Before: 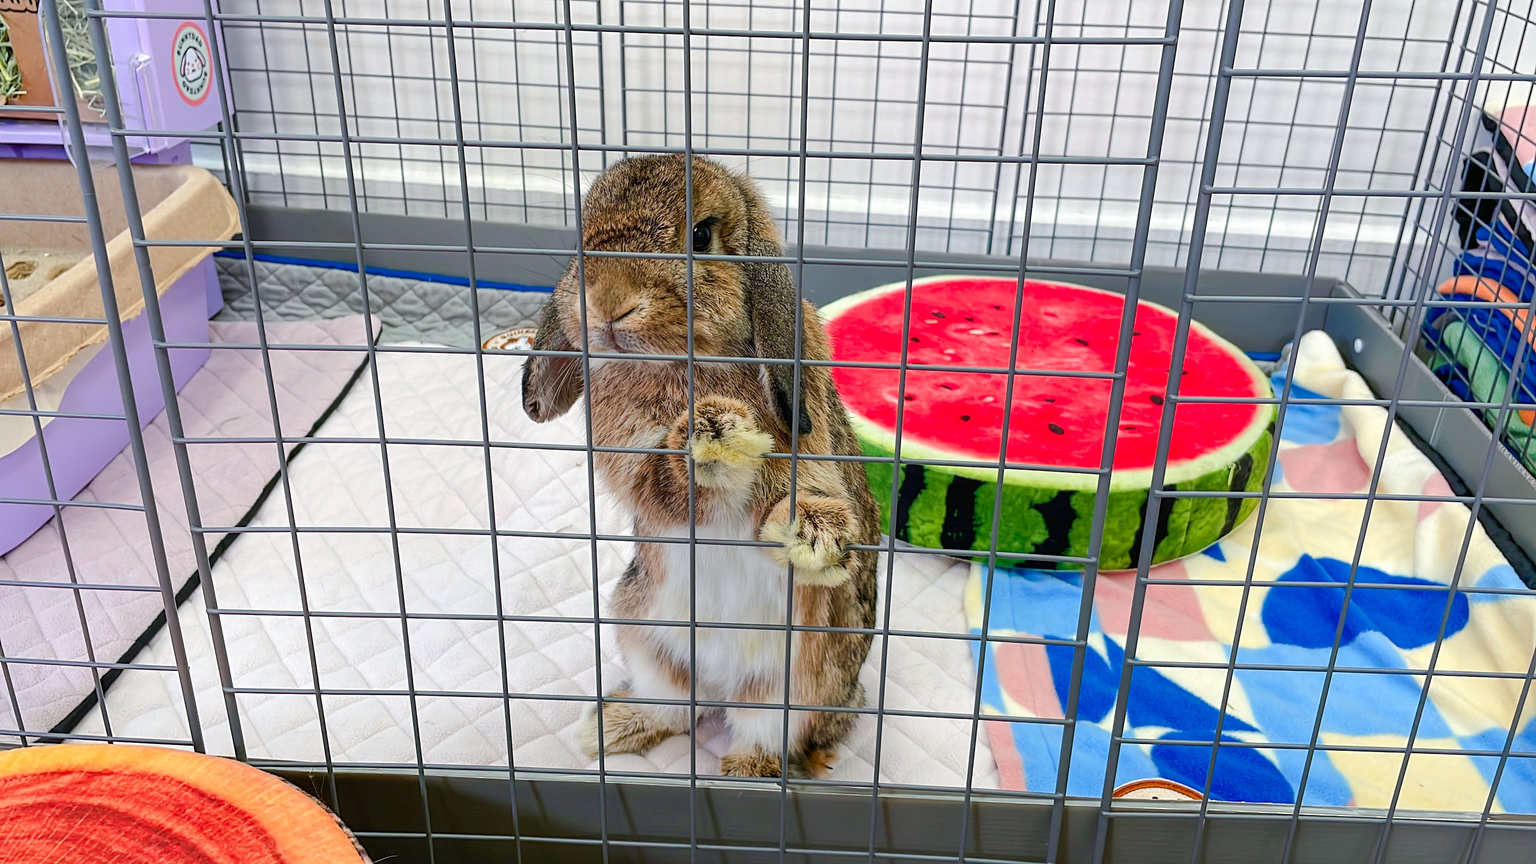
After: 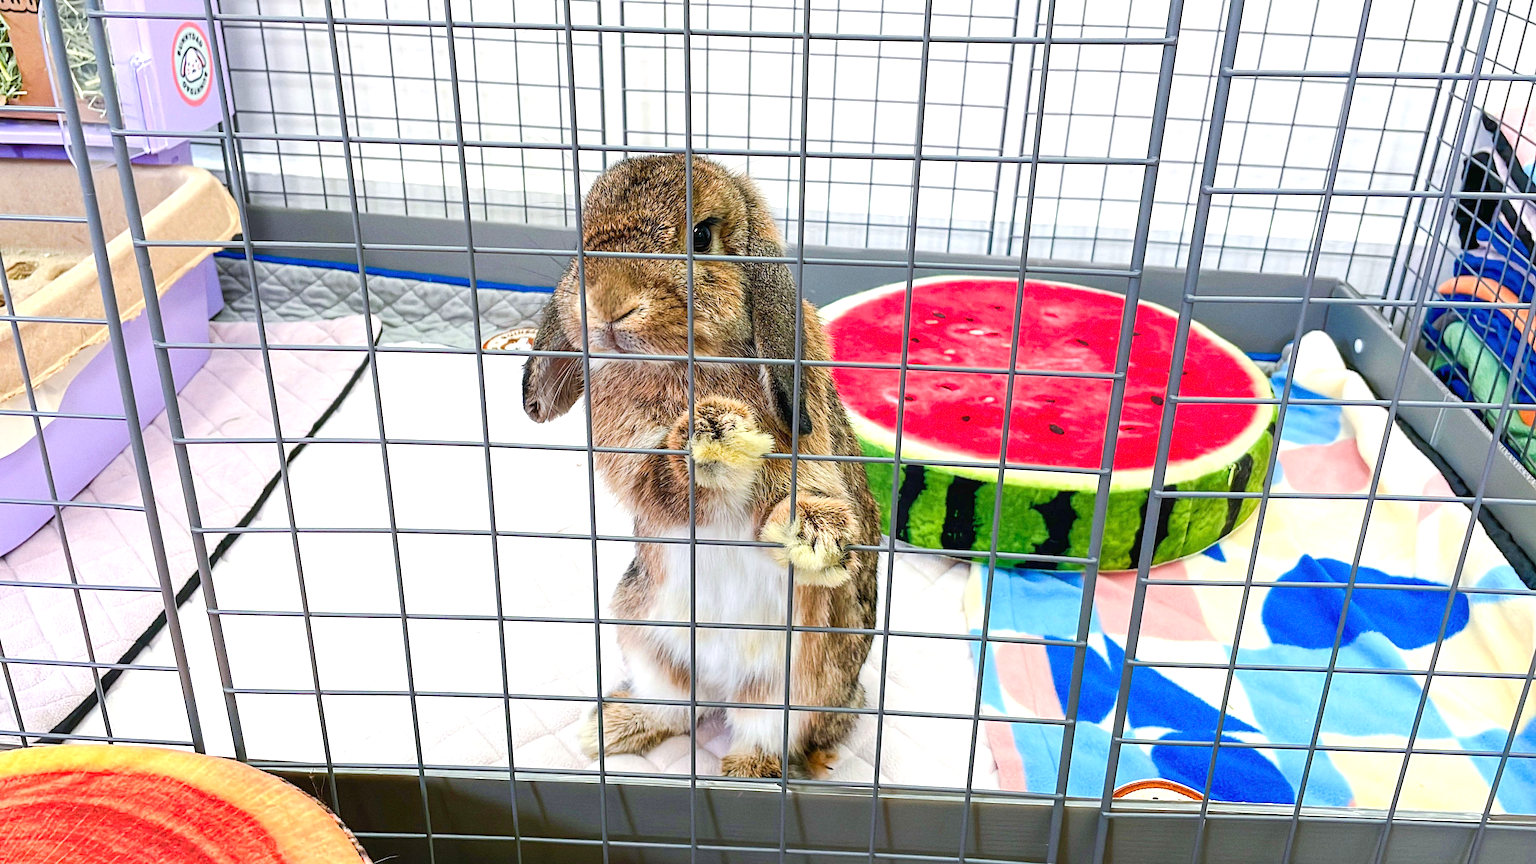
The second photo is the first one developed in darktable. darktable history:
exposure: black level correction 0, exposure 0.7 EV, compensate exposure bias true, compensate highlight preservation false
grain: coarseness 0.09 ISO
